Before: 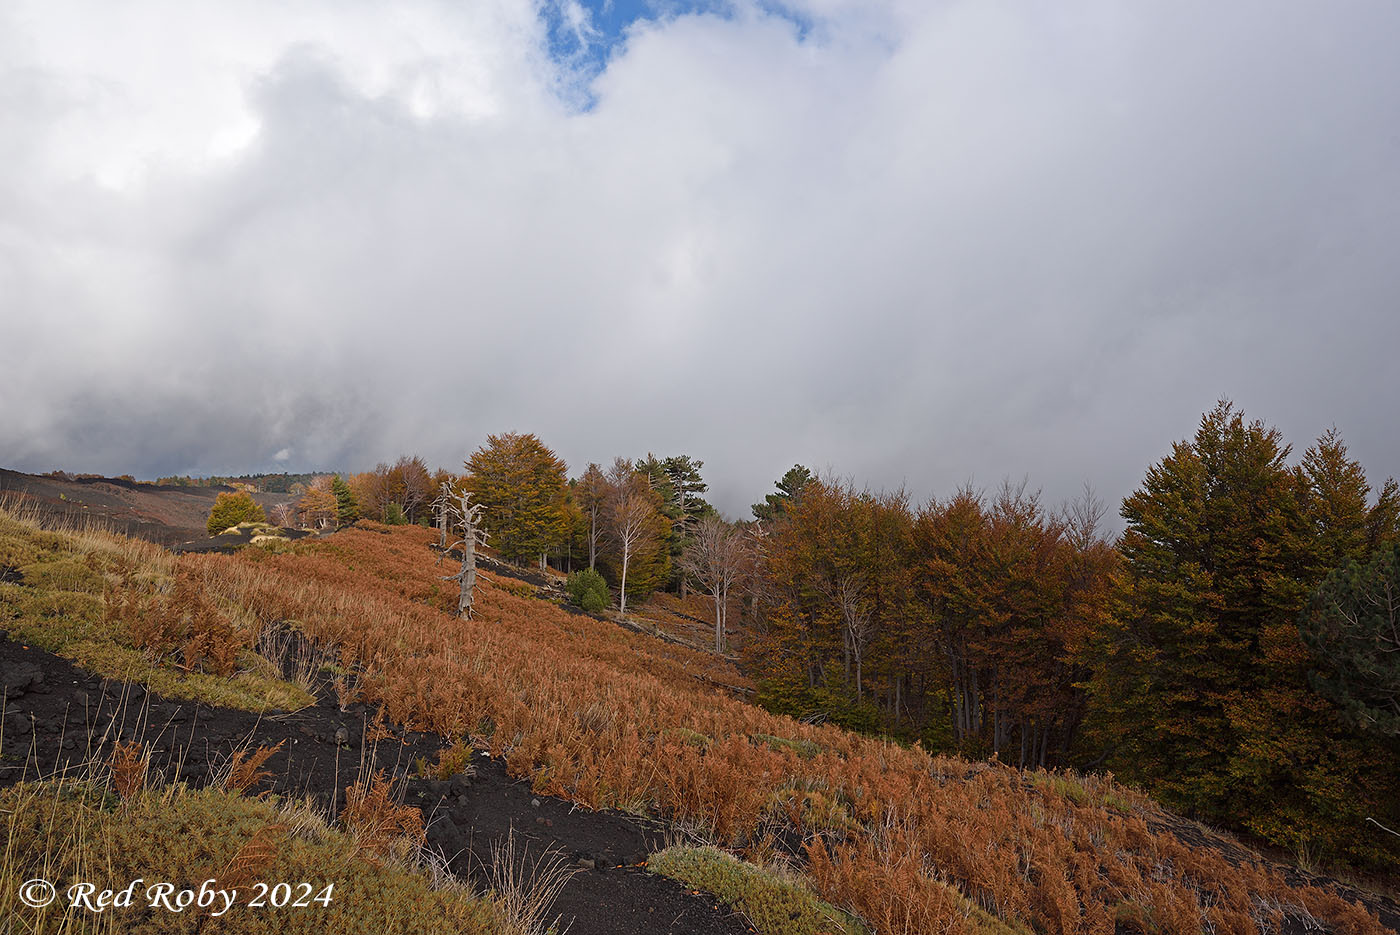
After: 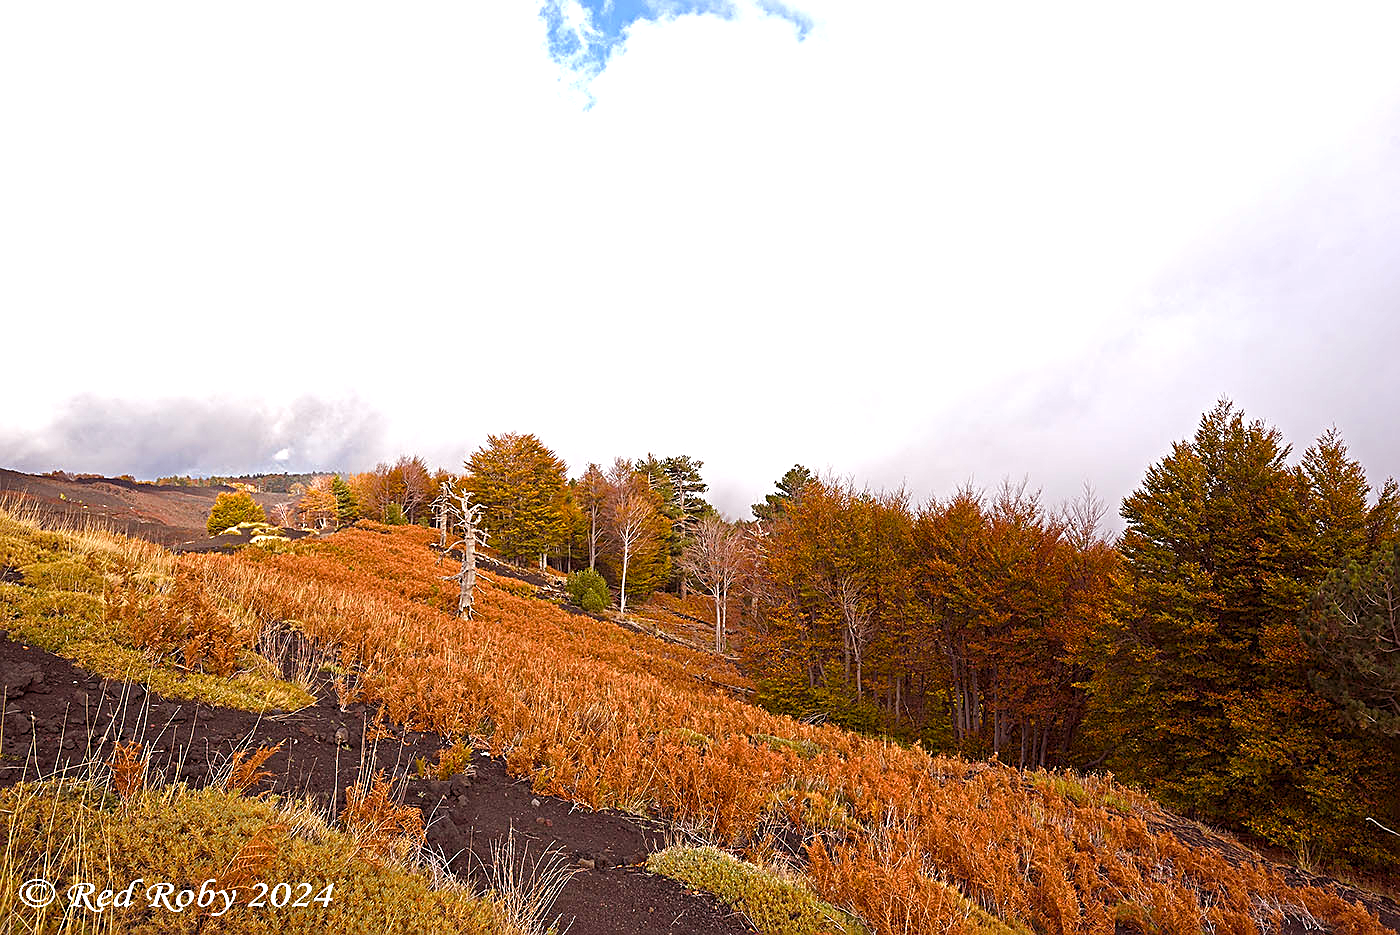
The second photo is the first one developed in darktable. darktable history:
color balance rgb: power › chroma 1.535%, power › hue 26°, perceptual saturation grading › global saturation 20%, perceptual saturation grading › highlights -25.405%, perceptual saturation grading › shadows 25.447%, perceptual brilliance grading › global brilliance 17.994%
exposure: exposure 0.637 EV, compensate highlight preservation false
sharpen: on, module defaults
